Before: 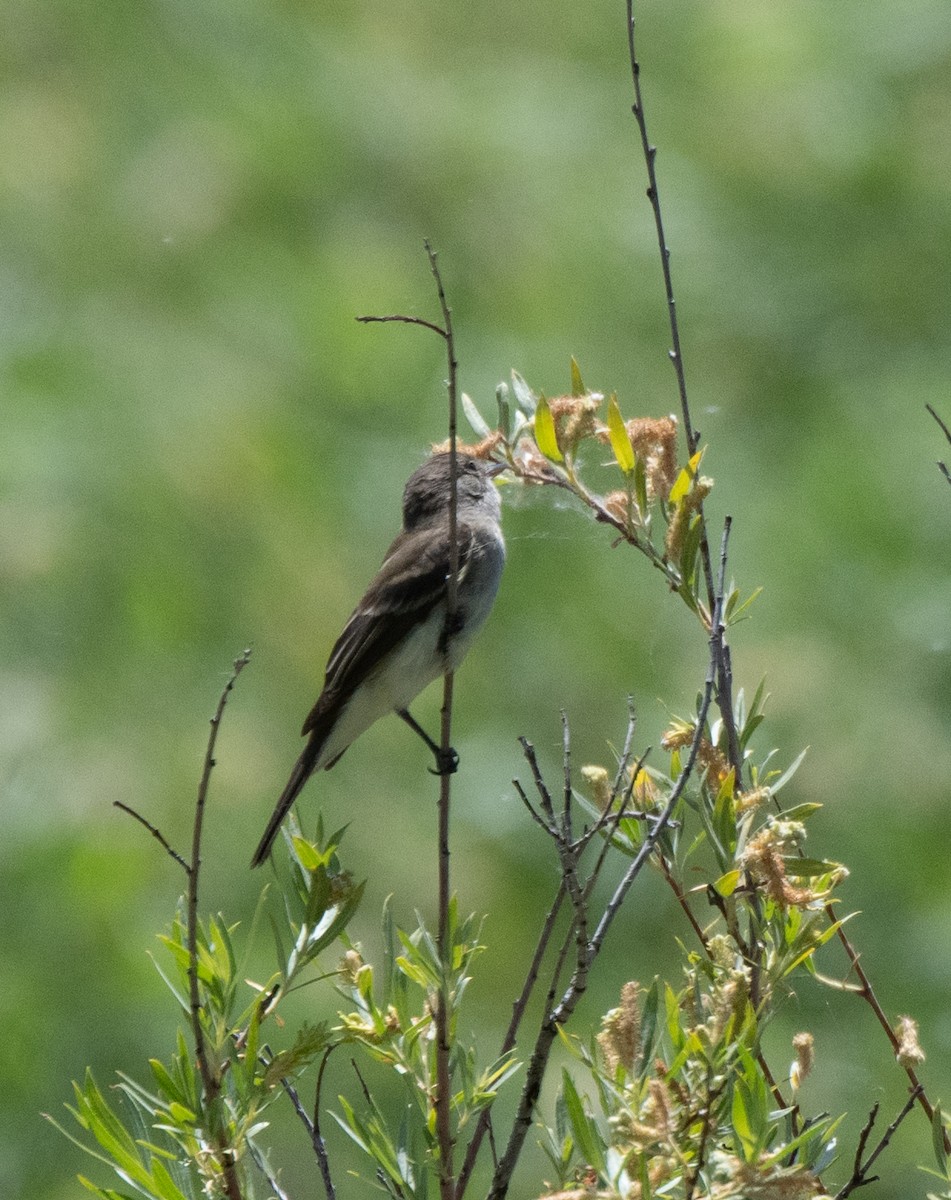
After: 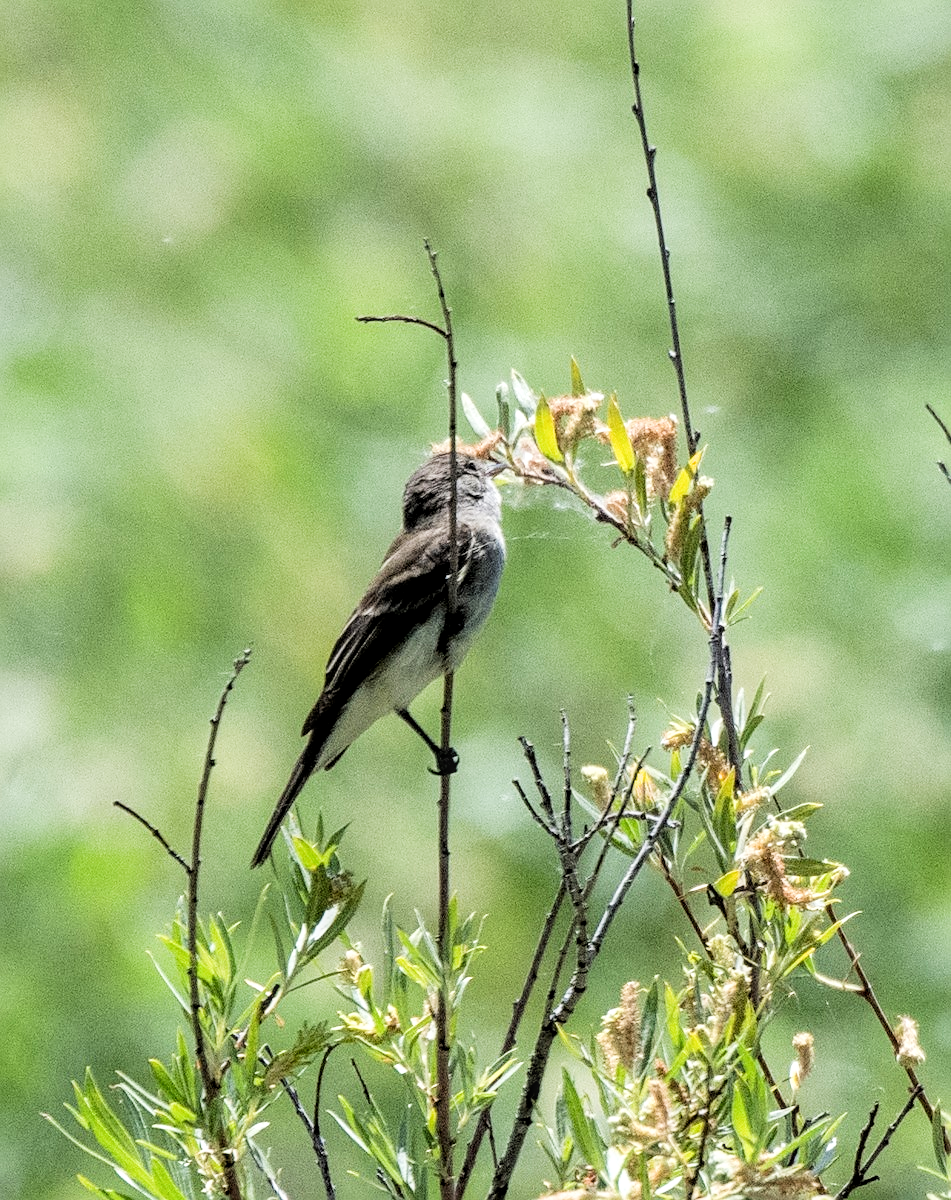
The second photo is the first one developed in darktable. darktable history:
local contrast: detail 130%
sharpen: on, module defaults
exposure: exposure 0.95 EV, compensate highlight preservation false
filmic rgb: black relative exposure -5 EV, hardness 2.88, contrast 1.3, highlights saturation mix -30%
